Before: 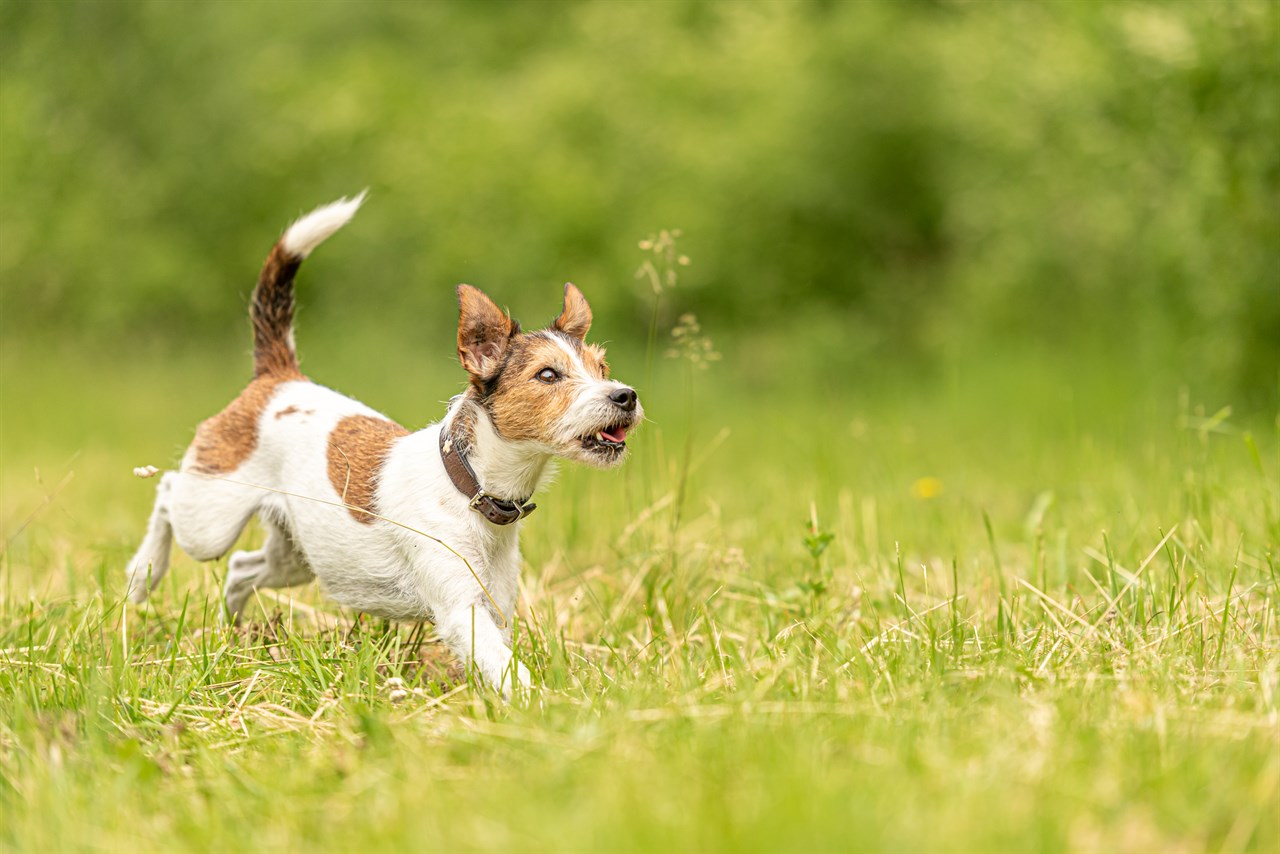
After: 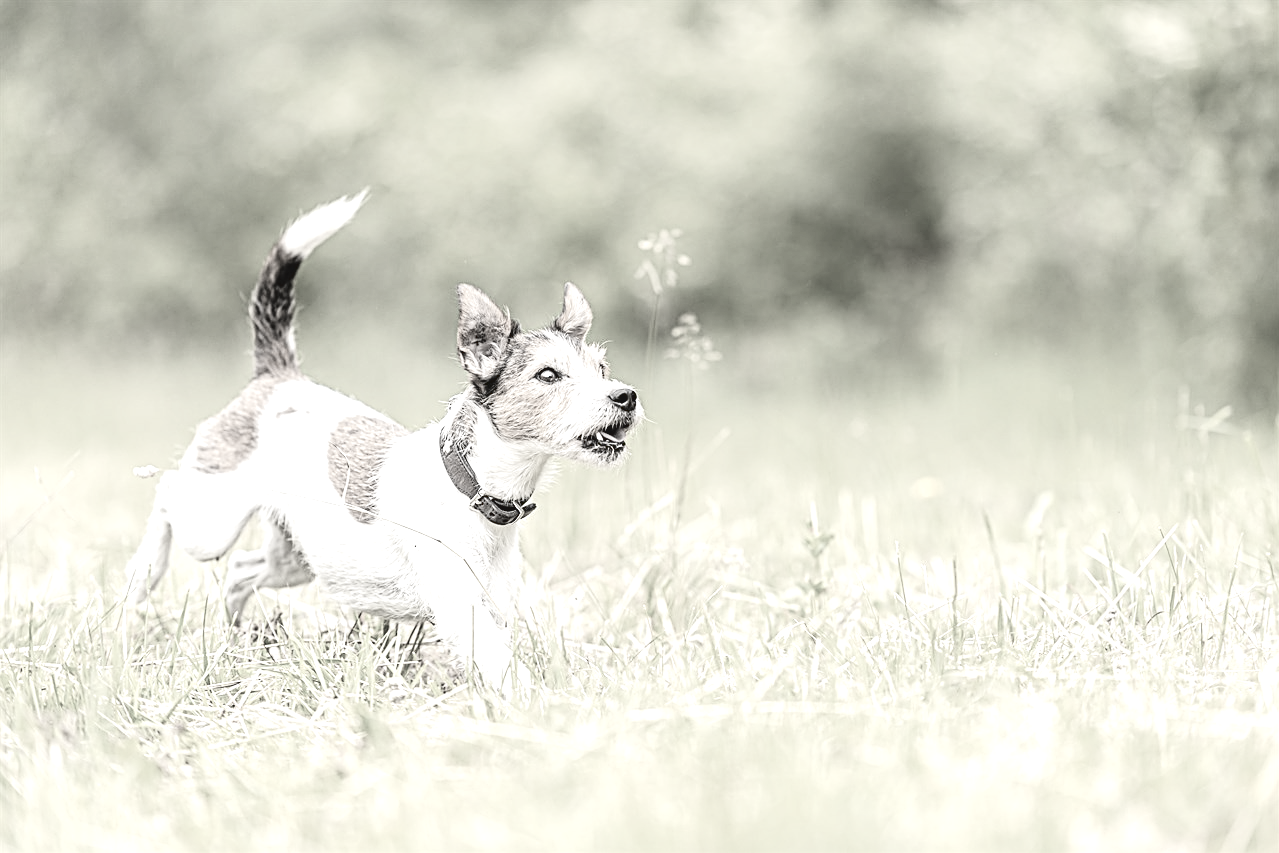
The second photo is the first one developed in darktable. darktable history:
tone curve: curves: ch0 [(0, 0.056) (0.049, 0.073) (0.155, 0.127) (0.33, 0.331) (0.432, 0.46) (0.601, 0.655) (0.843, 0.876) (1, 0.965)]; ch1 [(0, 0) (0.339, 0.334) (0.445, 0.419) (0.476, 0.454) (0.497, 0.494) (0.53, 0.511) (0.557, 0.549) (0.613, 0.614) (0.728, 0.729) (1, 1)]; ch2 [(0, 0) (0.327, 0.318) (0.417, 0.426) (0.46, 0.453) (0.502, 0.5) (0.526, 0.52) (0.54, 0.543) (0.606, 0.61) (0.74, 0.716) (1, 1)], color space Lab, linked channels, preserve colors none
sharpen: on, module defaults
exposure: exposure 0.997 EV, compensate highlight preservation false
color zones: curves: ch1 [(0.238, 0.163) (0.476, 0.2) (0.733, 0.322) (0.848, 0.134)], mix 33.76%
